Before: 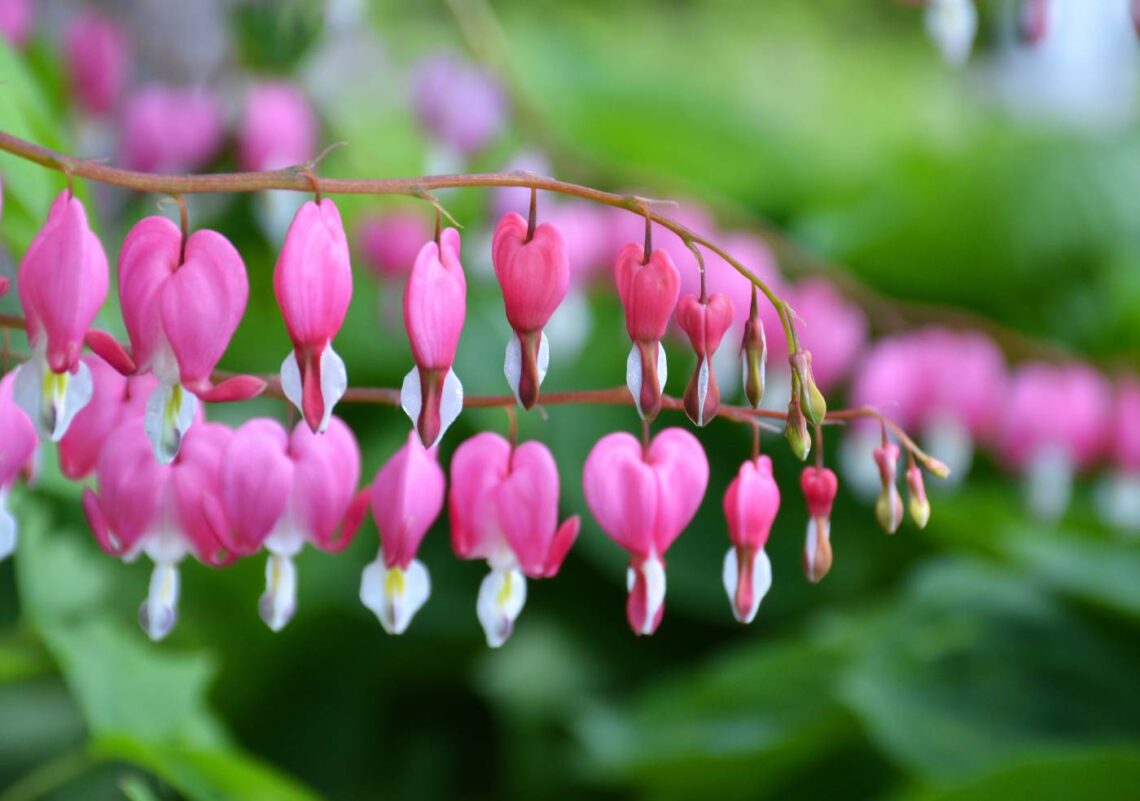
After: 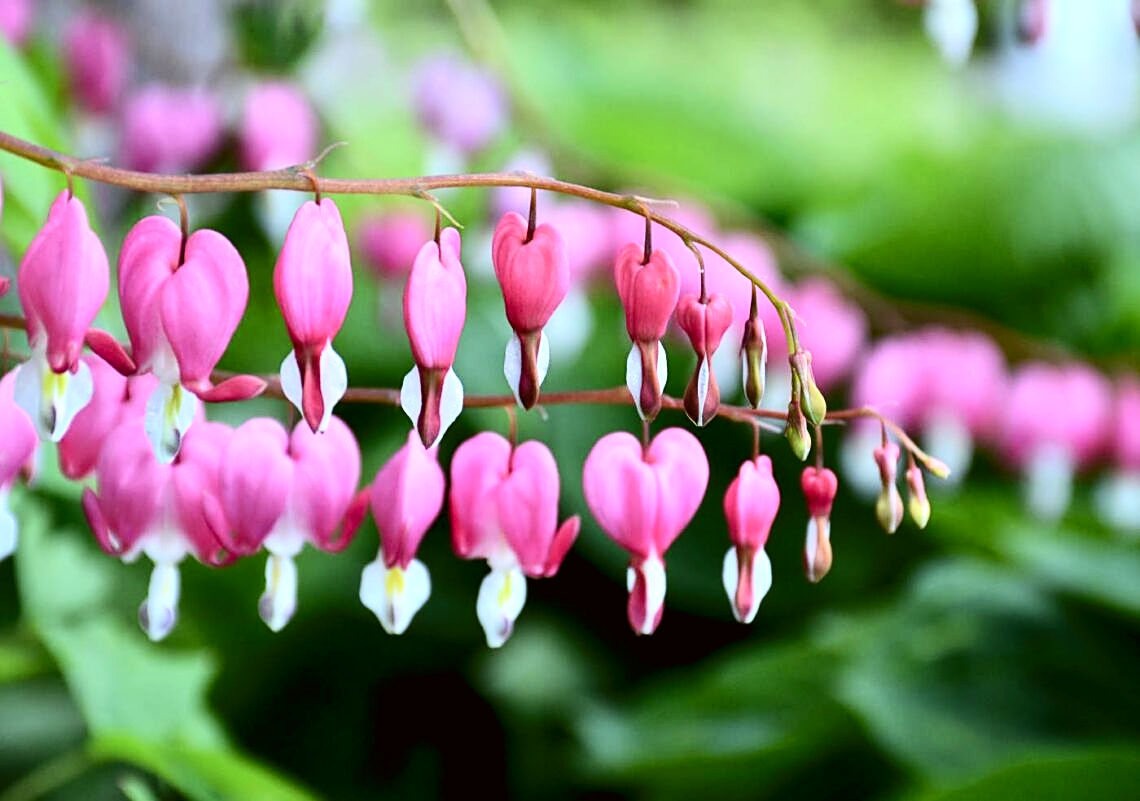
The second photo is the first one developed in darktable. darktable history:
contrast brightness saturation: contrast 0.28
sharpen: on, module defaults
rgb levels: levels [[0.01, 0.419, 0.839], [0, 0.5, 1], [0, 0.5, 1]]
color correction: highlights a* -2.73, highlights b* -2.09, shadows a* 2.41, shadows b* 2.73
